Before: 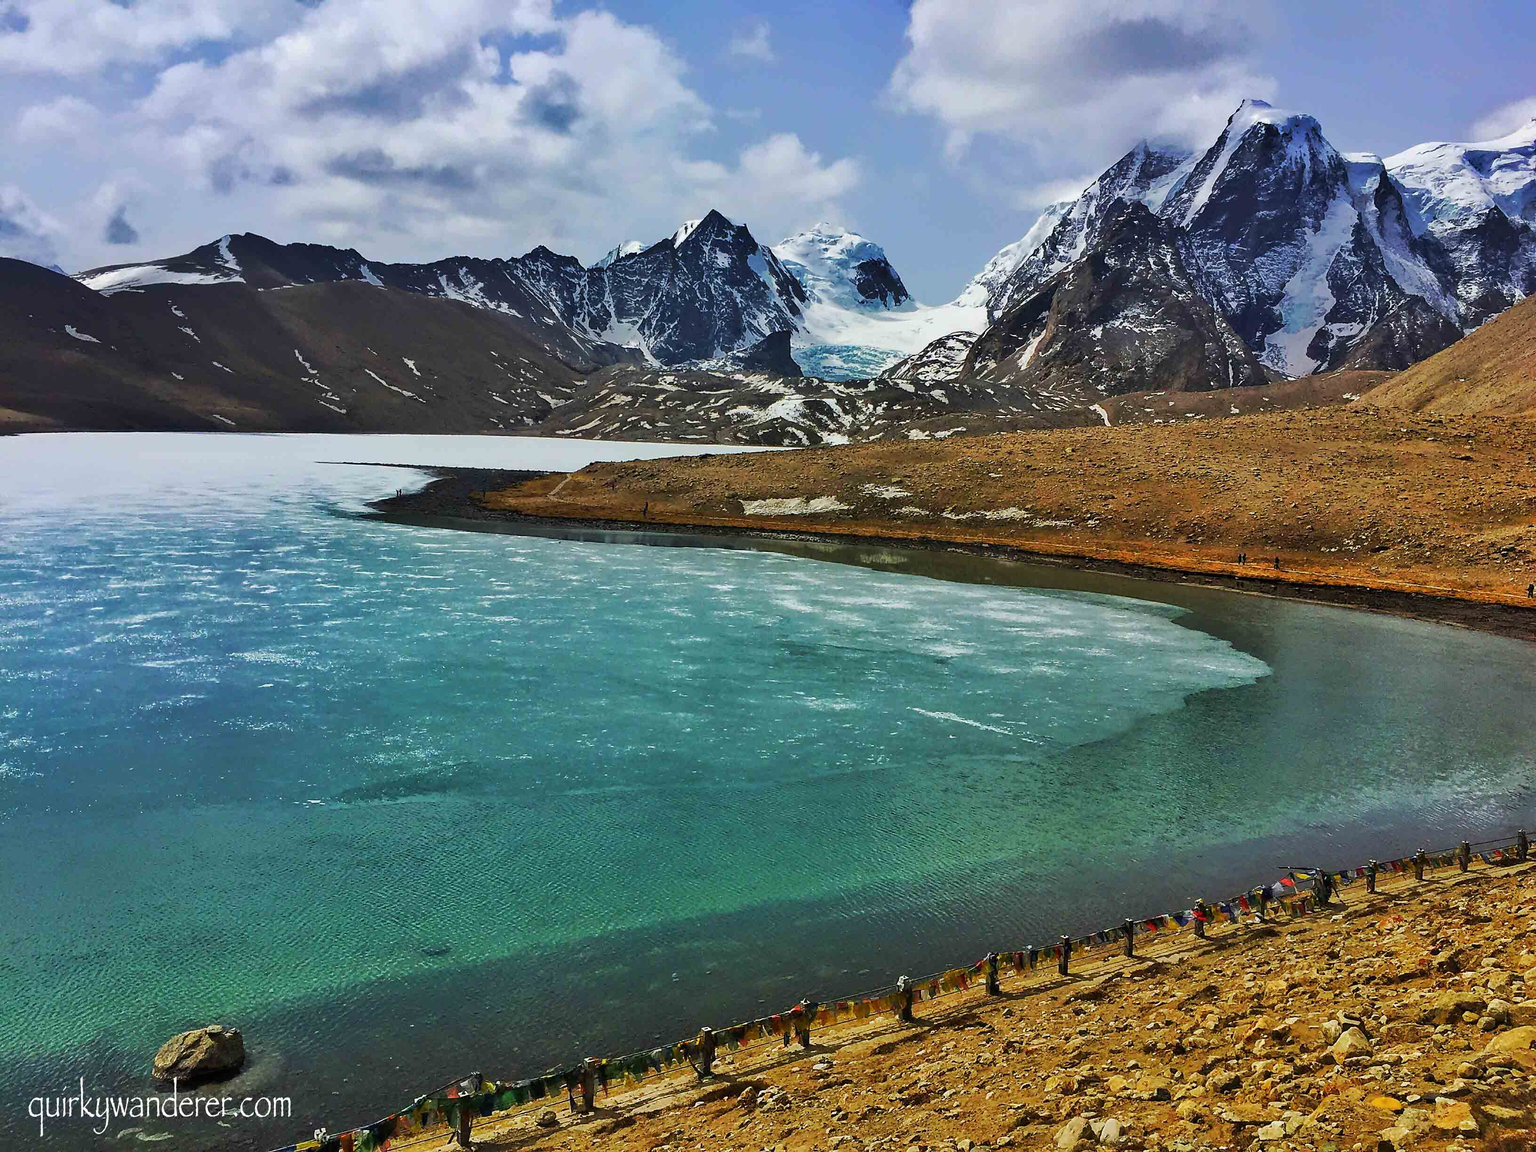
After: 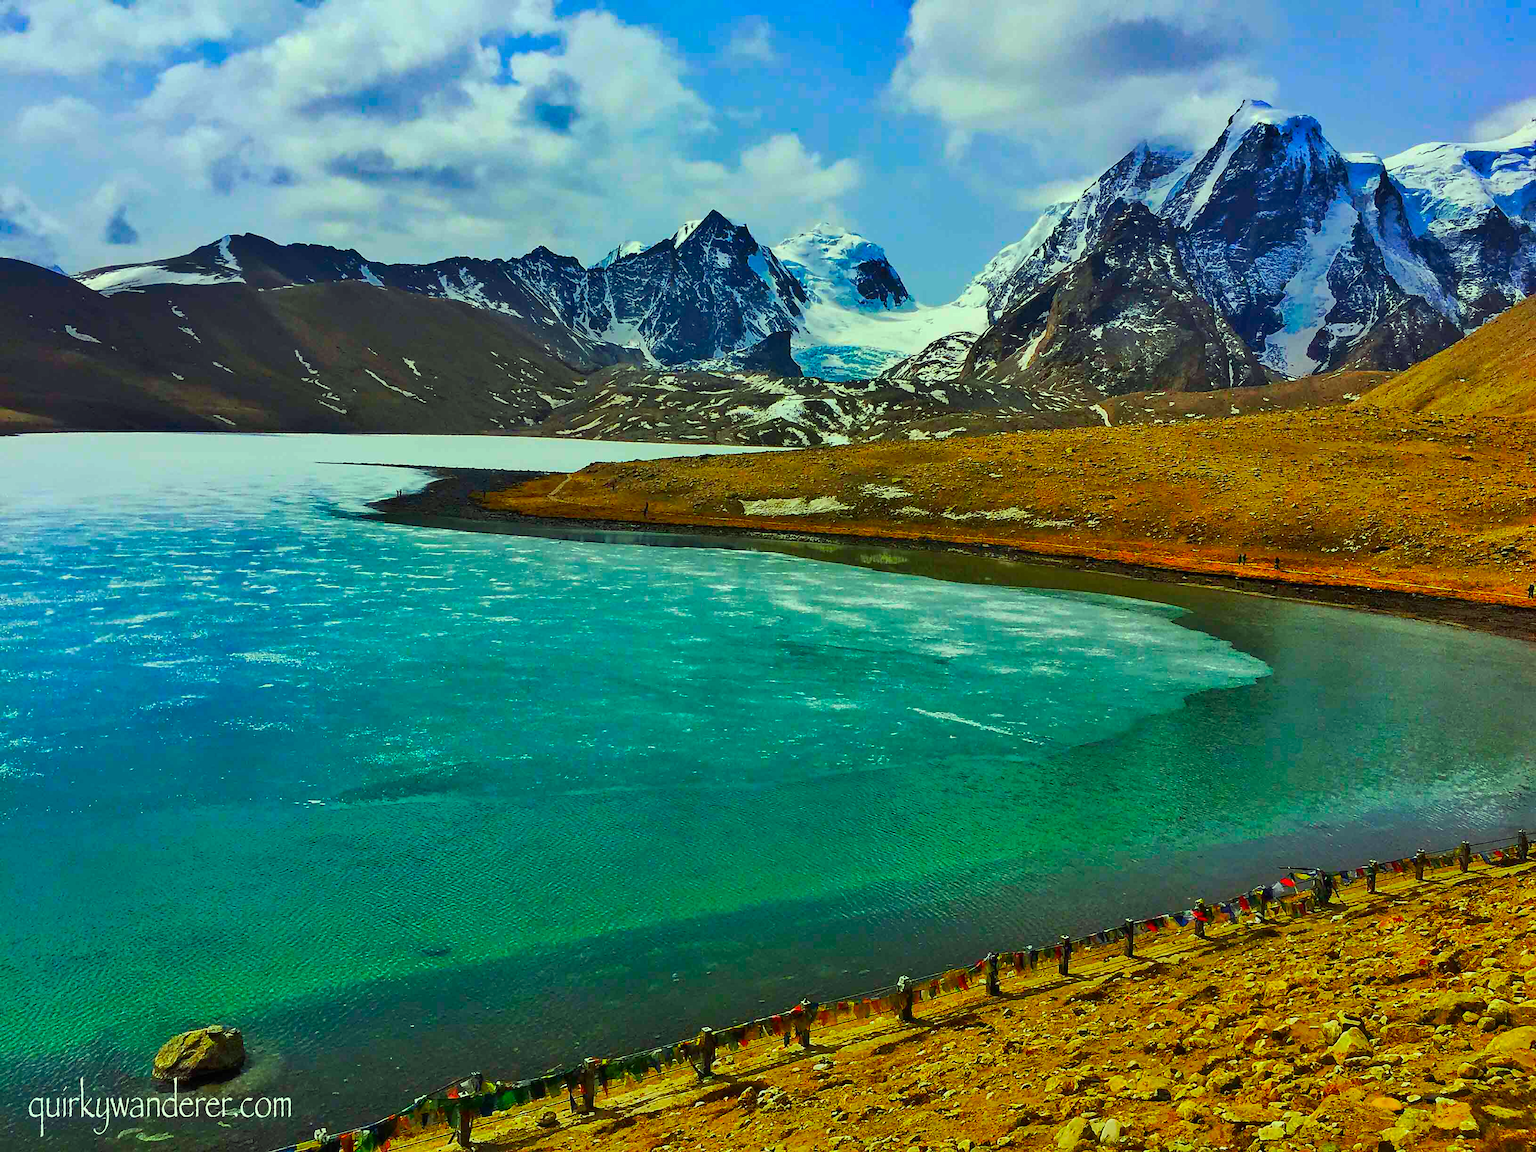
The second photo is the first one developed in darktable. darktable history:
color correction: highlights a* -10.8, highlights b* 9.8, saturation 1.71
